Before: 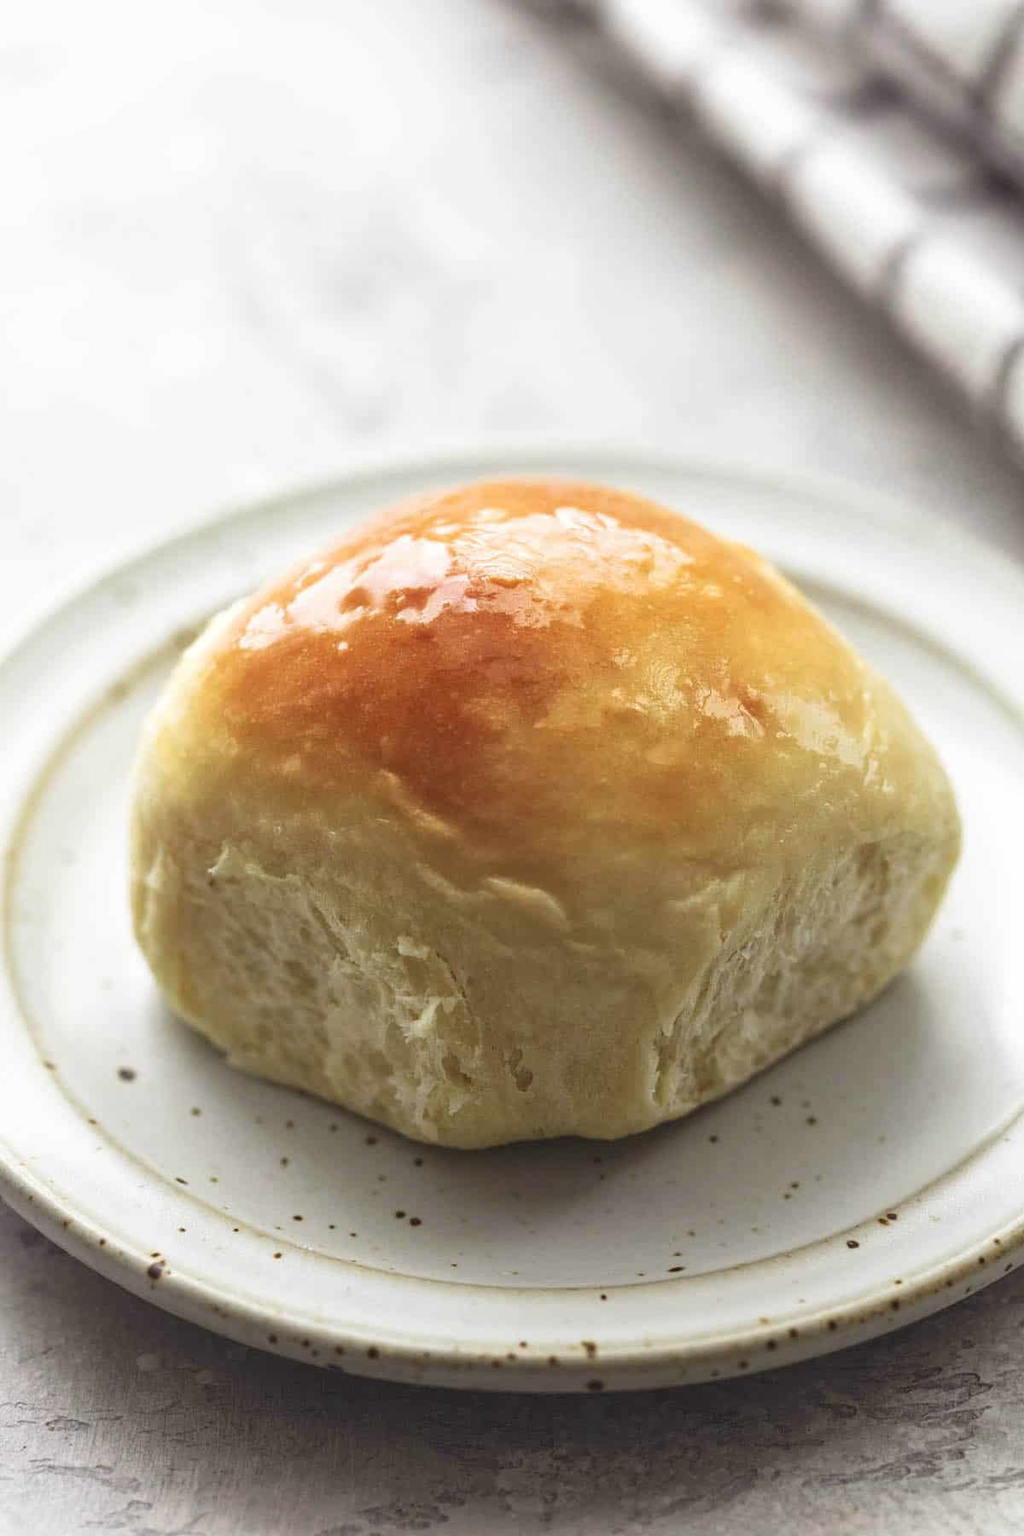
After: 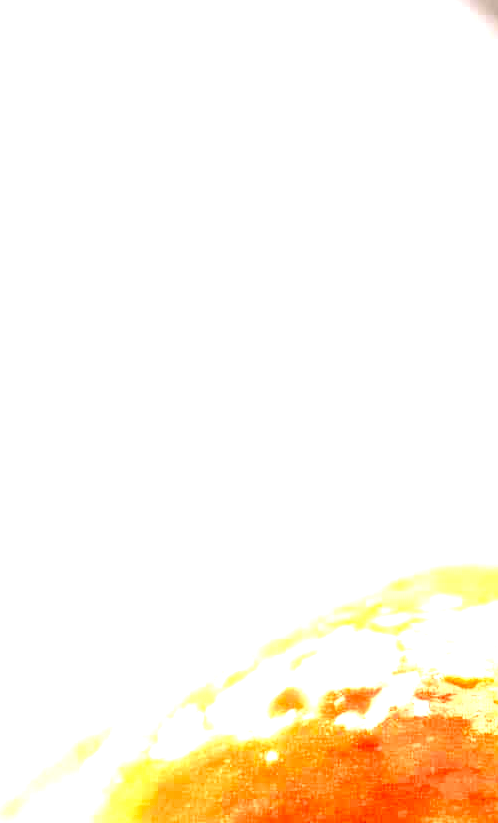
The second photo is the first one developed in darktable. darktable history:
crop and rotate: left 10.848%, top 0.067%, right 47.631%, bottom 54.193%
contrast brightness saturation: contrast 0.13, brightness -0.05, saturation 0.154
levels: levels [0, 0.374, 0.749]
exposure: black level correction 0, exposure 0.396 EV, compensate exposure bias true, compensate highlight preservation false
